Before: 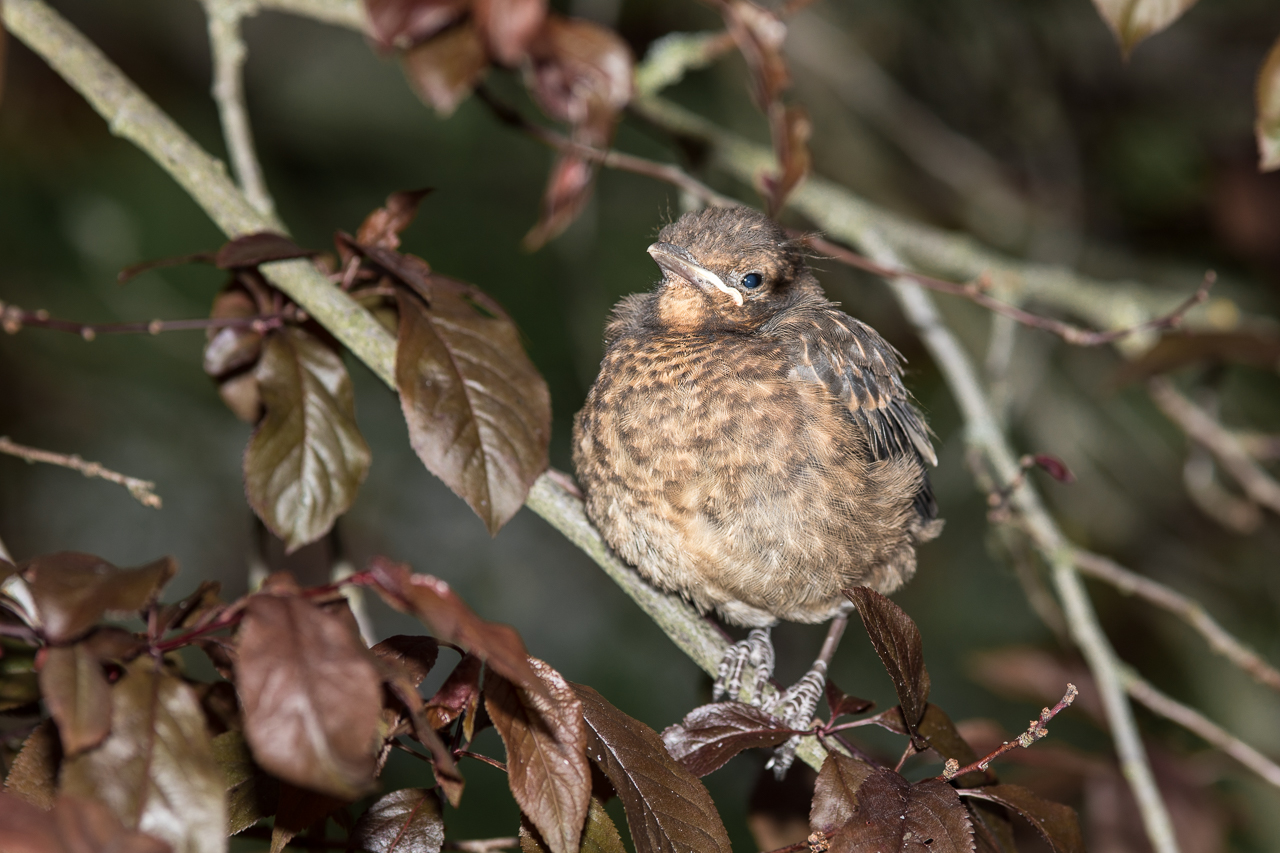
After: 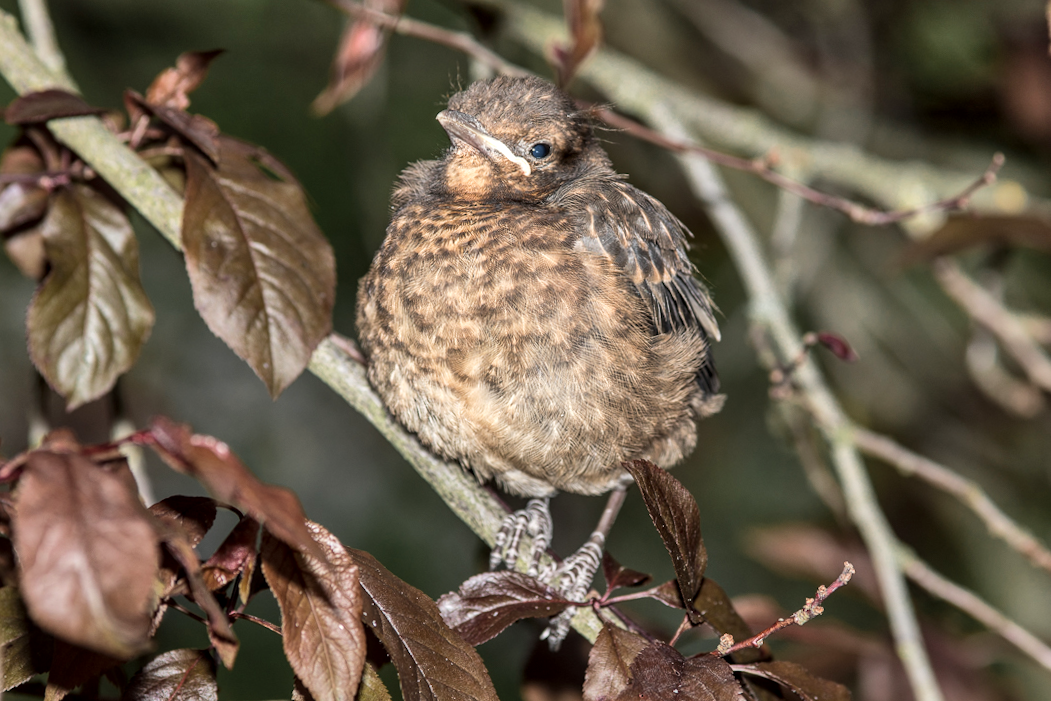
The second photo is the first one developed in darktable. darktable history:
crop: left 16.315%, top 14.246%
shadows and highlights: shadows 60, soften with gaussian
local contrast: on, module defaults
rotate and perspective: rotation 1.57°, crop left 0.018, crop right 0.982, crop top 0.039, crop bottom 0.961
white balance: red 1.009, blue 0.985
